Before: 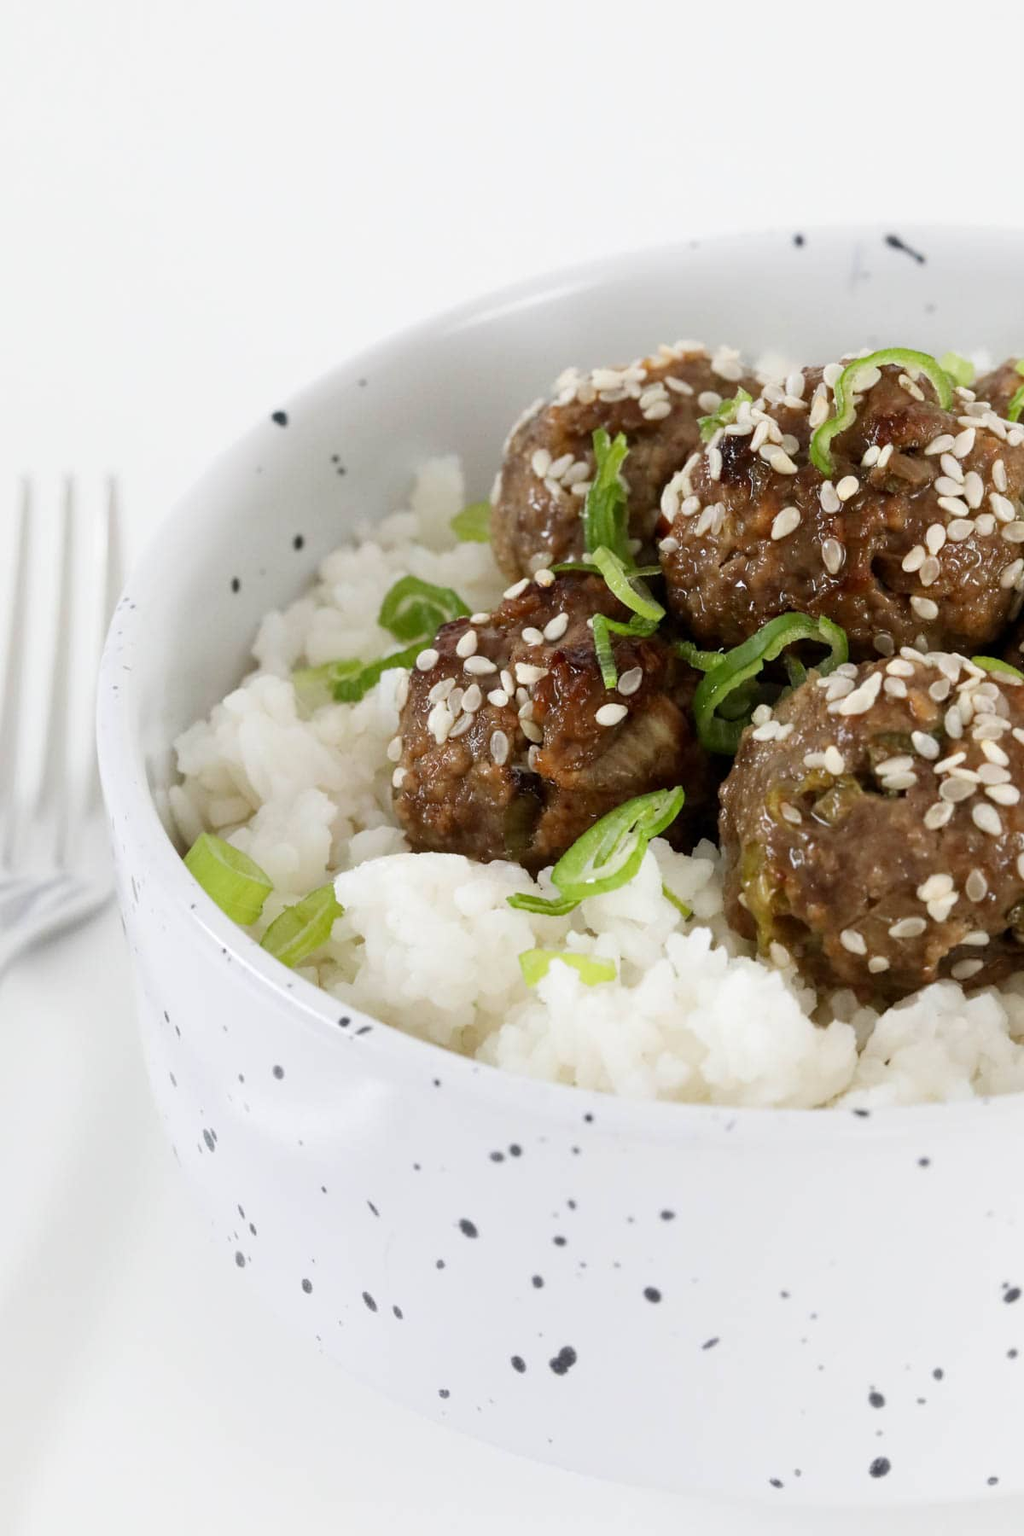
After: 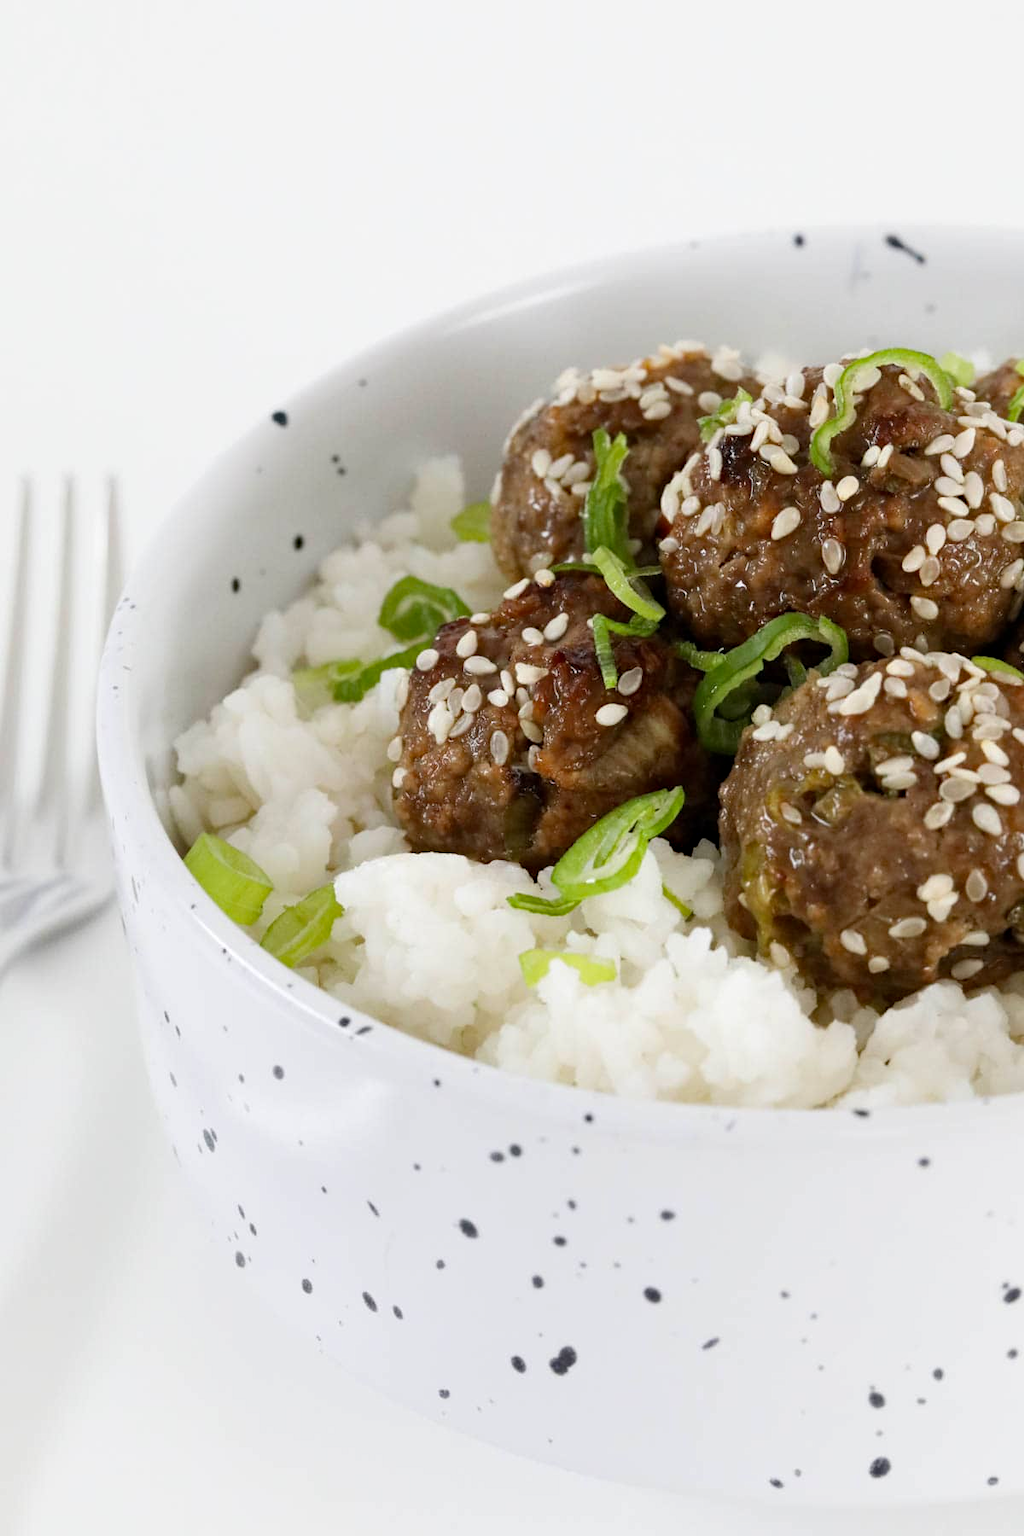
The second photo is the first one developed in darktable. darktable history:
haze removal: strength 0.276, distance 0.244, compatibility mode true, adaptive false
